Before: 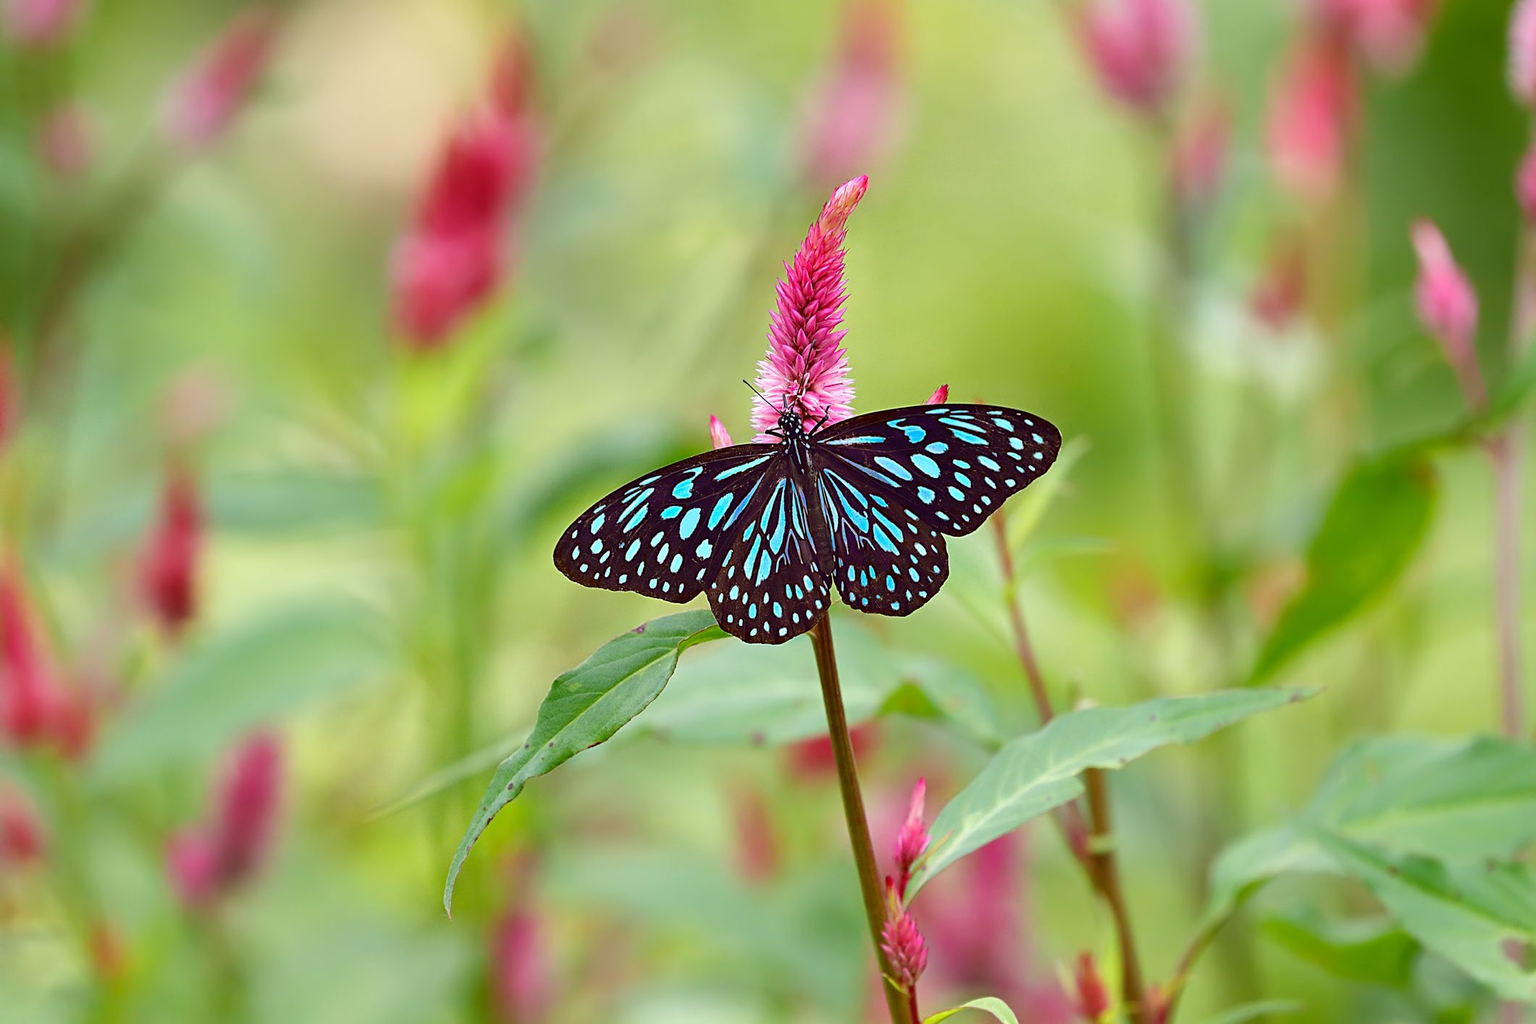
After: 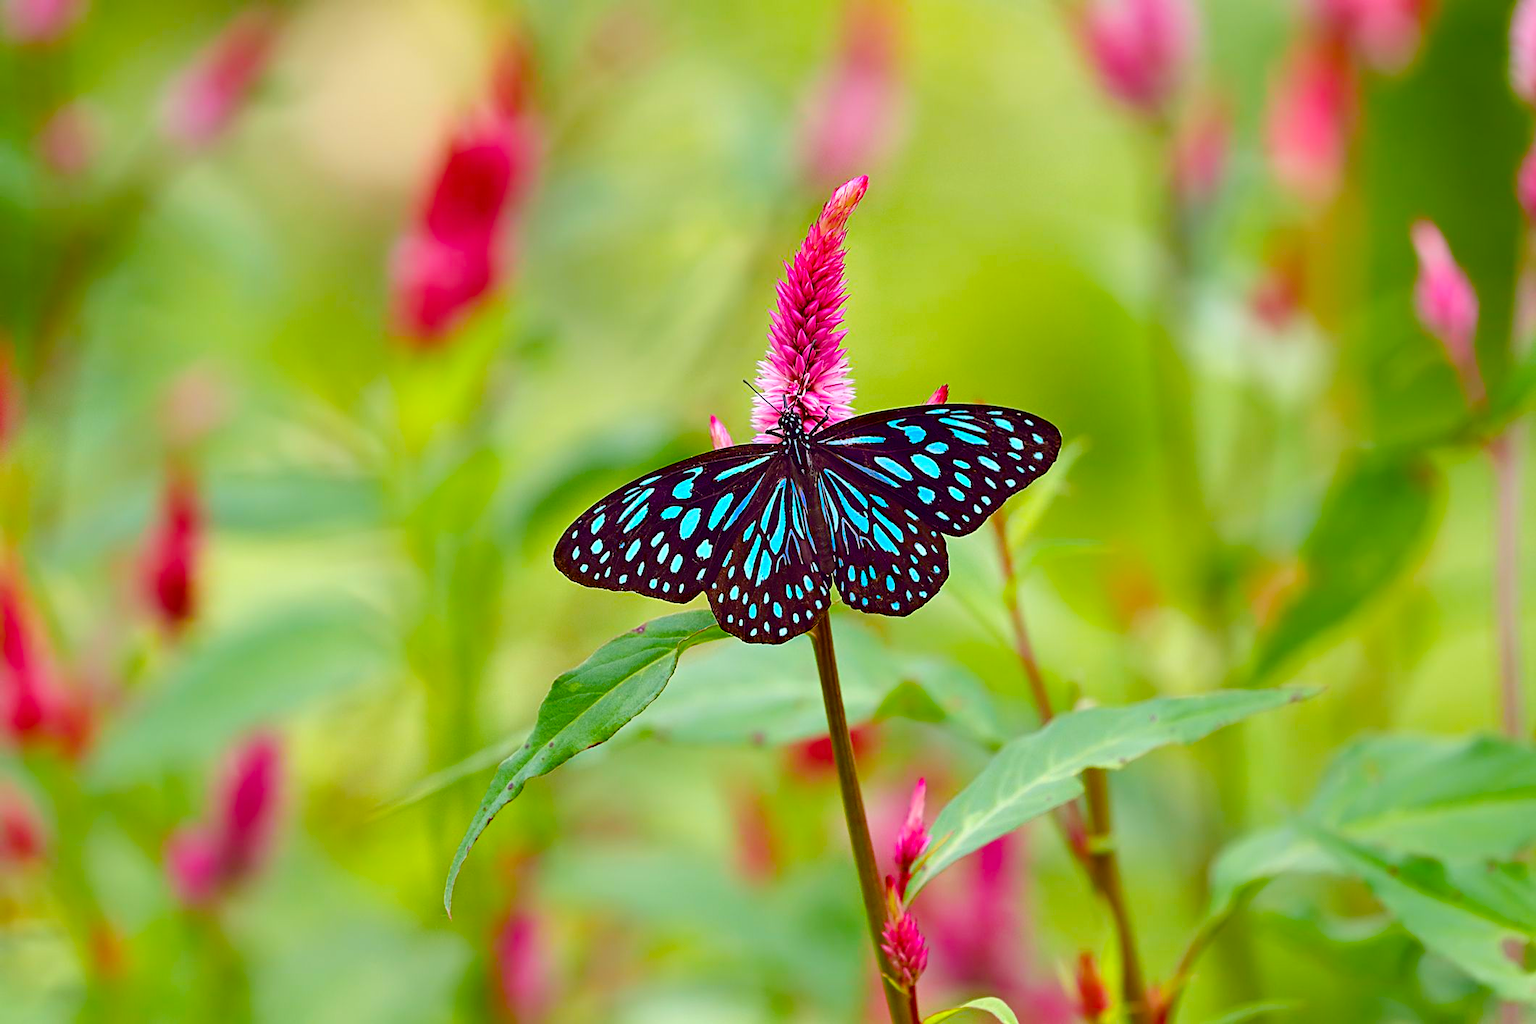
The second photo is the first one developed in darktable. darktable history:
exposure: compensate highlight preservation false
color balance rgb: perceptual saturation grading › global saturation 20%, perceptual saturation grading › highlights -25%, perceptual saturation grading › shadows 25%, global vibrance 50%
